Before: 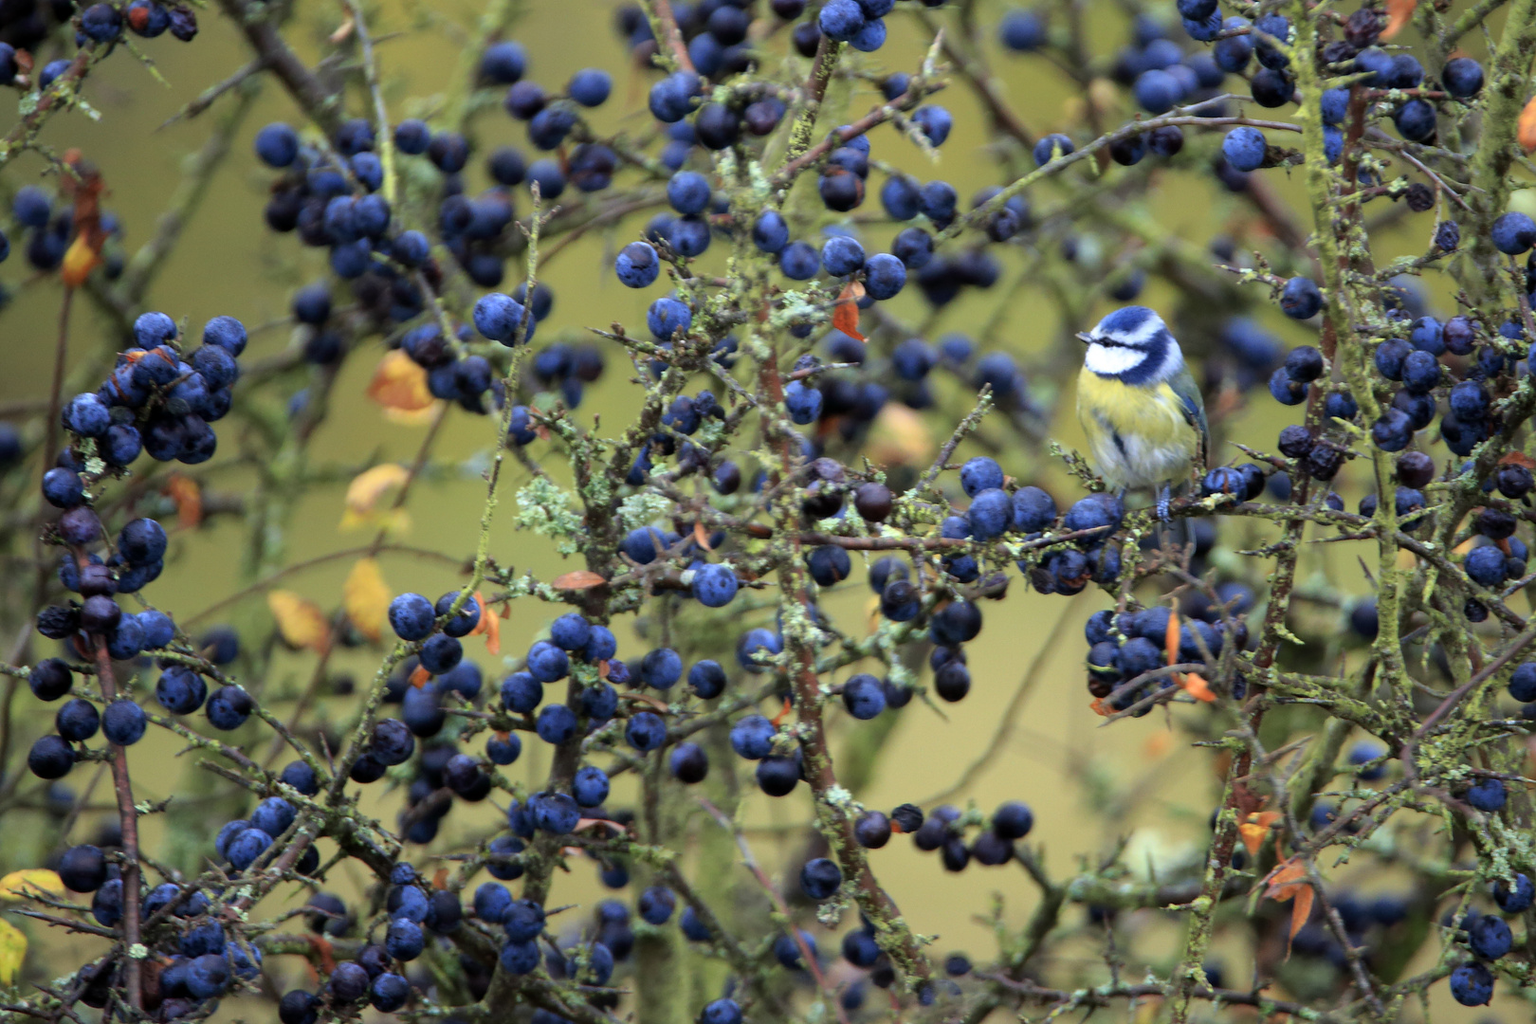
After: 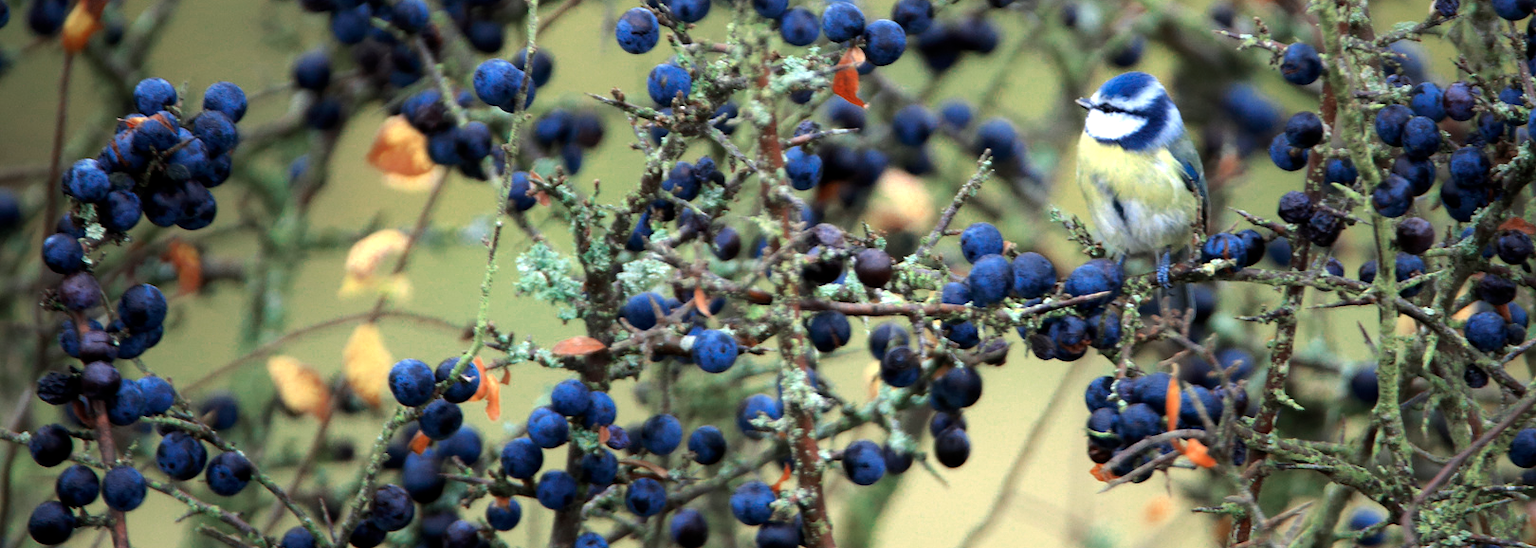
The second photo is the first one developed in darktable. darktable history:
crop and rotate: top 23.043%, bottom 23.437%
tone equalizer: -8 EV 0.001 EV, -7 EV -0.002 EV, -6 EV 0.002 EV, -5 EV -0.03 EV, -4 EV -0.116 EV, -3 EV -0.169 EV, -2 EV 0.24 EV, -1 EV 0.702 EV, +0 EV 0.493 EV
color zones: curves: ch0 [(0, 0.5) (0.125, 0.4) (0.25, 0.5) (0.375, 0.4) (0.5, 0.4) (0.625, 0.35) (0.75, 0.35) (0.875, 0.5)]; ch1 [(0, 0.35) (0.125, 0.45) (0.25, 0.35) (0.375, 0.35) (0.5, 0.35) (0.625, 0.35) (0.75, 0.45) (0.875, 0.35)]; ch2 [(0, 0.6) (0.125, 0.5) (0.25, 0.5) (0.375, 0.6) (0.5, 0.6) (0.625, 0.5) (0.75, 0.5) (0.875, 0.5)]
